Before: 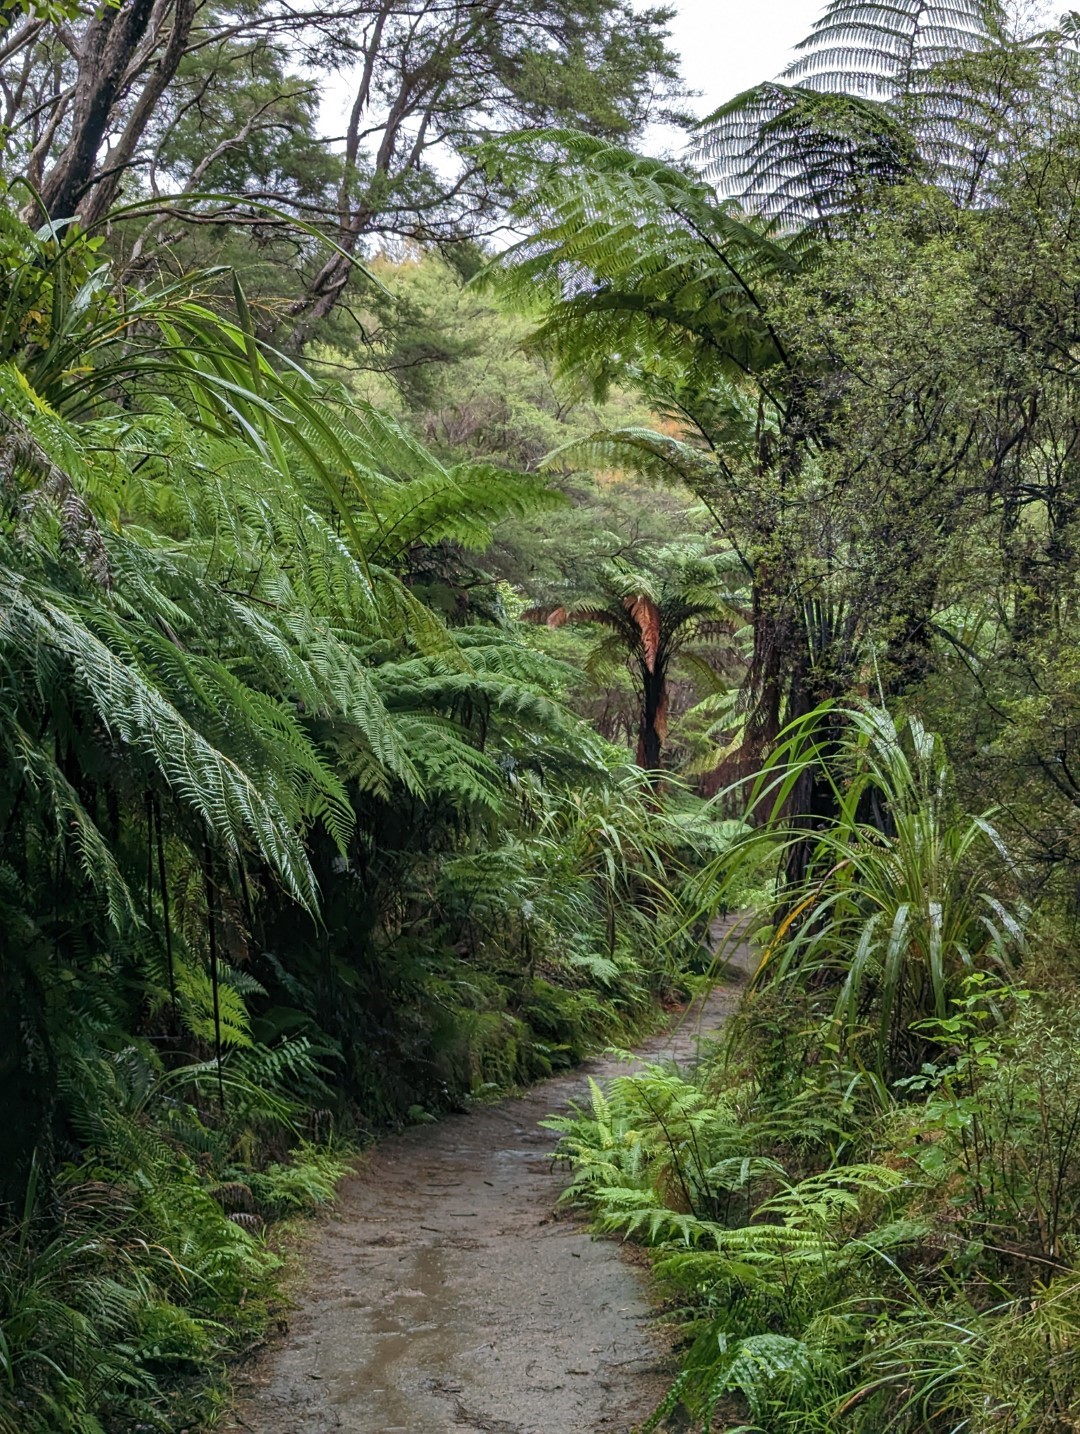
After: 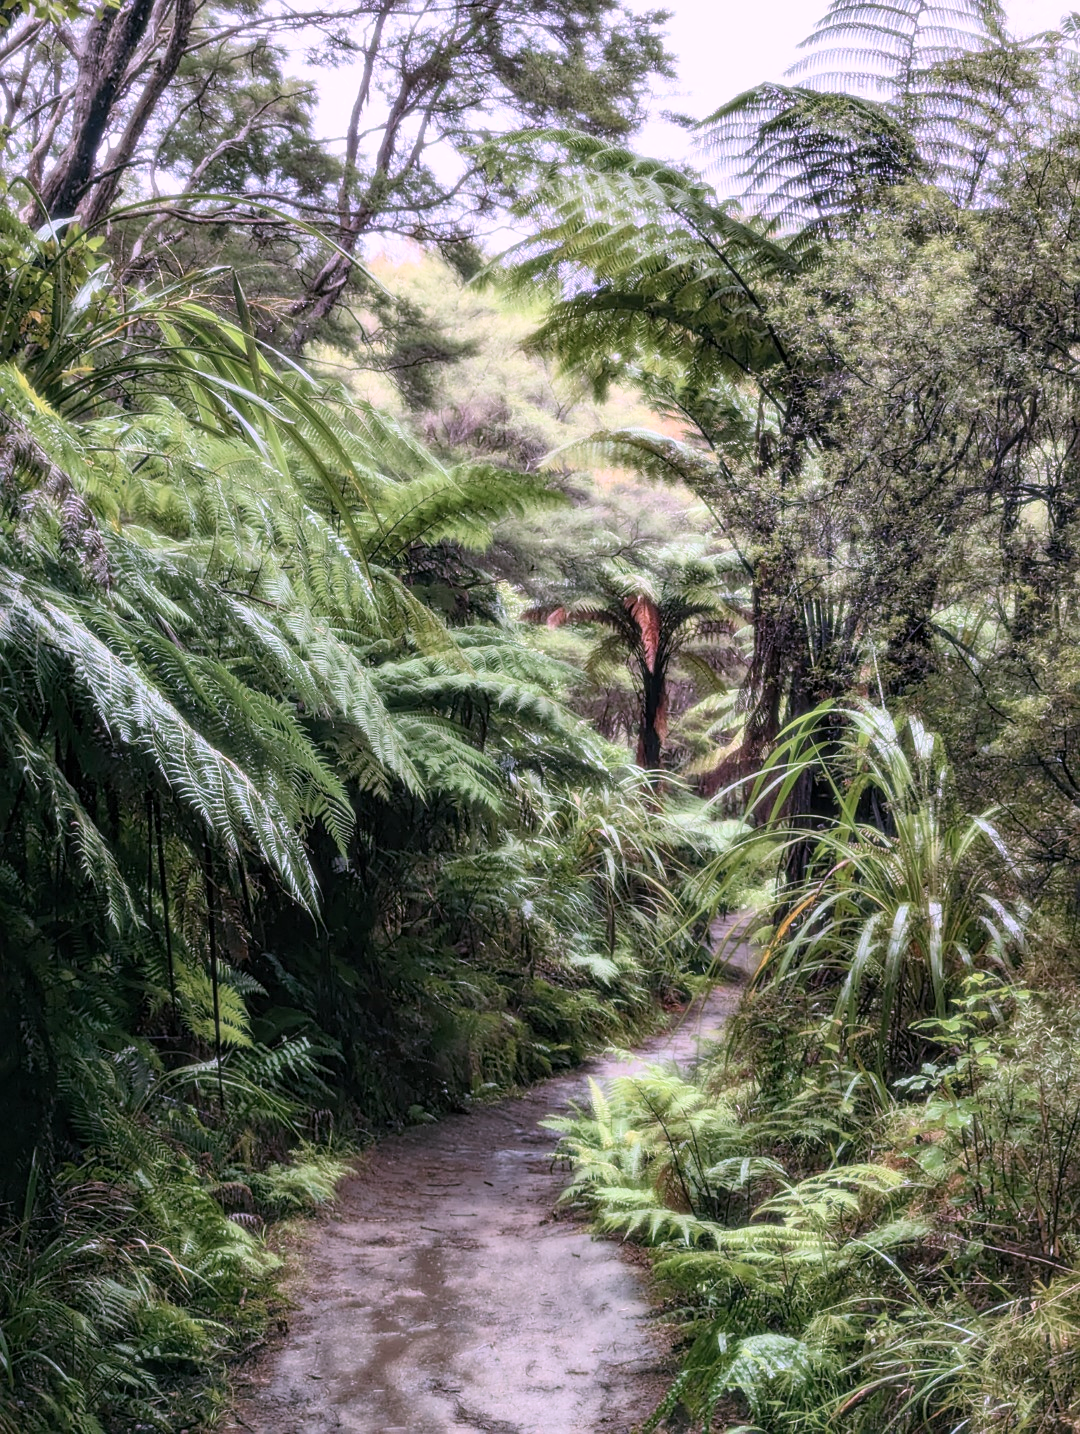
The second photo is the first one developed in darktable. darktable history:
color correction: highlights a* 15.46, highlights b* -20.56
sharpen: amount 0.2
bloom: size 0%, threshold 54.82%, strength 8.31%
